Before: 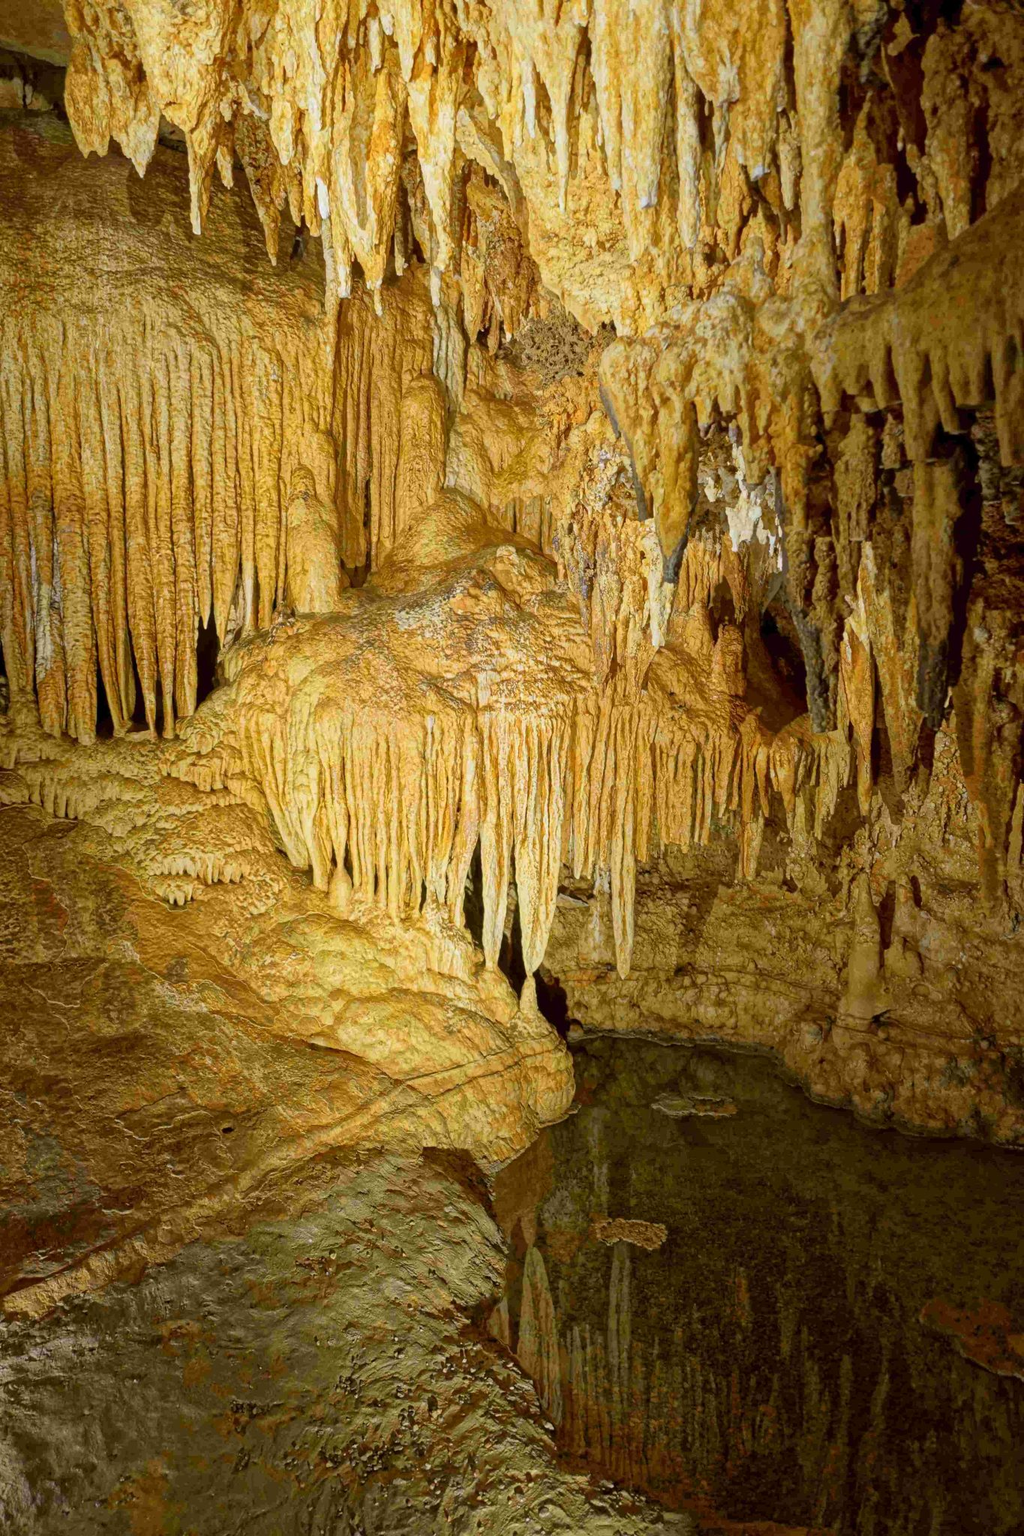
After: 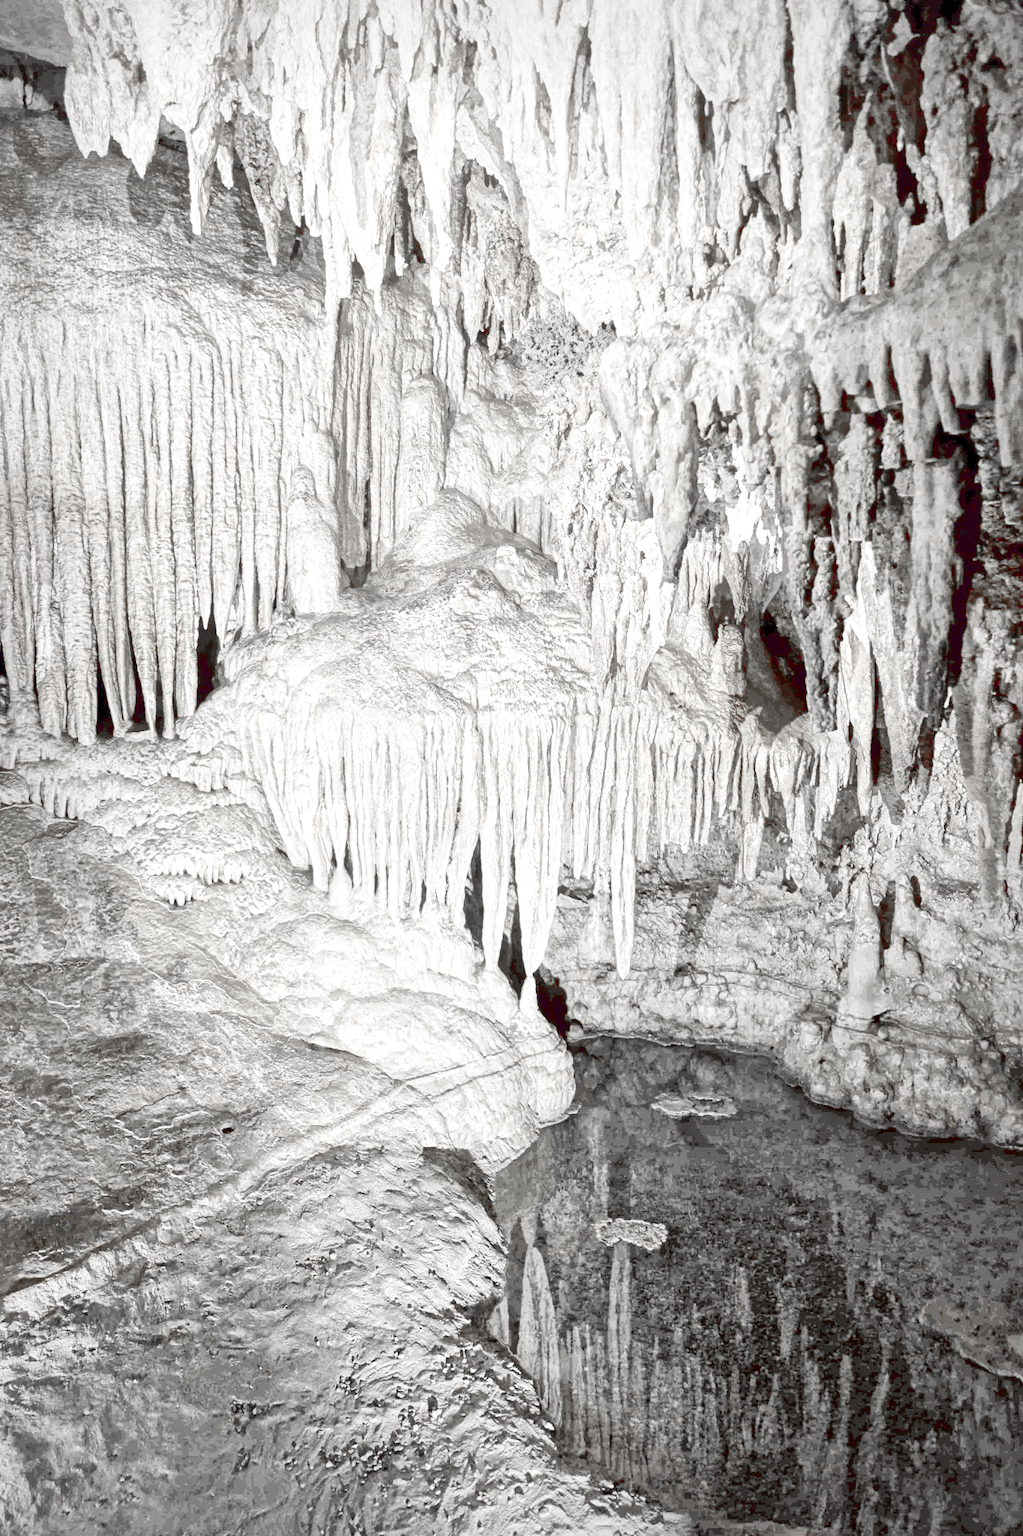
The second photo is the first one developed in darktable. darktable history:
vignetting: fall-off start 85%, fall-off radius 80%, brightness -0.182, saturation -0.3, width/height ratio 1.219, dithering 8-bit output, unbound false
tone curve: curves: ch0 [(0, 0) (0.137, 0.063) (0.255, 0.176) (0.502, 0.502) (0.749, 0.839) (1, 1)], color space Lab, linked channels, preserve colors none
color zones: curves: ch0 [(0, 0.278) (0.143, 0.5) (0.286, 0.5) (0.429, 0.5) (0.571, 0.5) (0.714, 0.5) (0.857, 0.5) (1, 0.5)]; ch1 [(0, 1) (0.143, 0.165) (0.286, 0) (0.429, 0) (0.571, 0) (0.714, 0) (0.857, 0.5) (1, 0.5)]; ch2 [(0, 0.508) (0.143, 0.5) (0.286, 0.5) (0.429, 0.5) (0.571, 0.5) (0.714, 0.5) (0.857, 0.5) (1, 0.5)]
local contrast: mode bilateral grid, contrast 100, coarseness 100, detail 165%, midtone range 0.2
